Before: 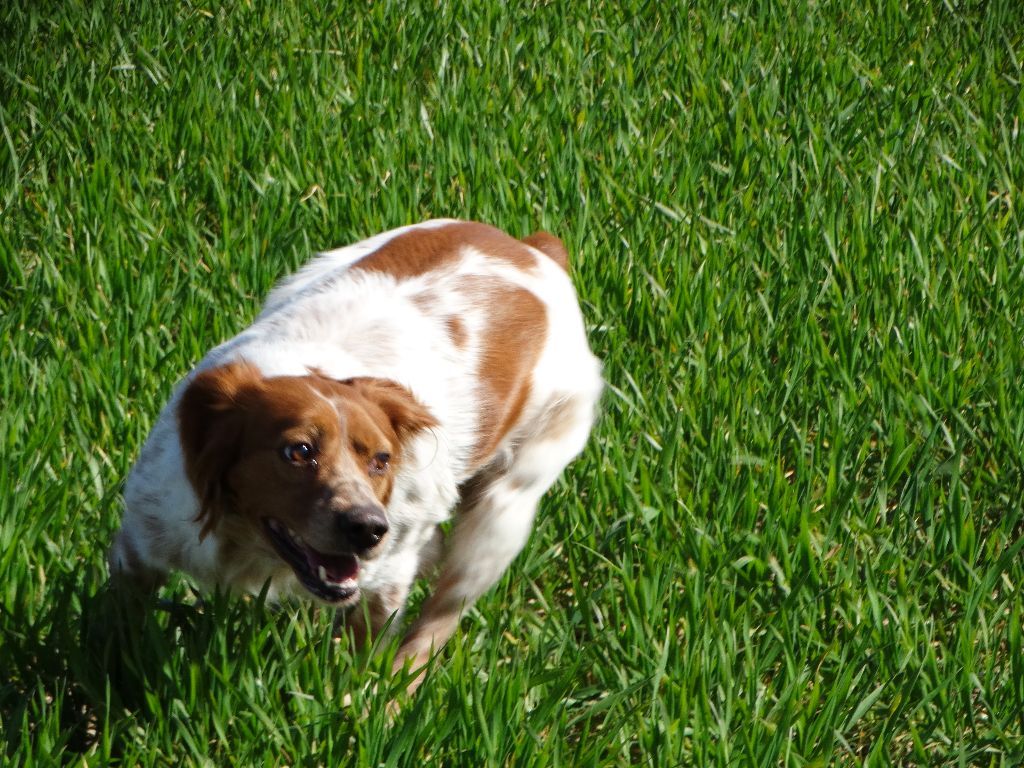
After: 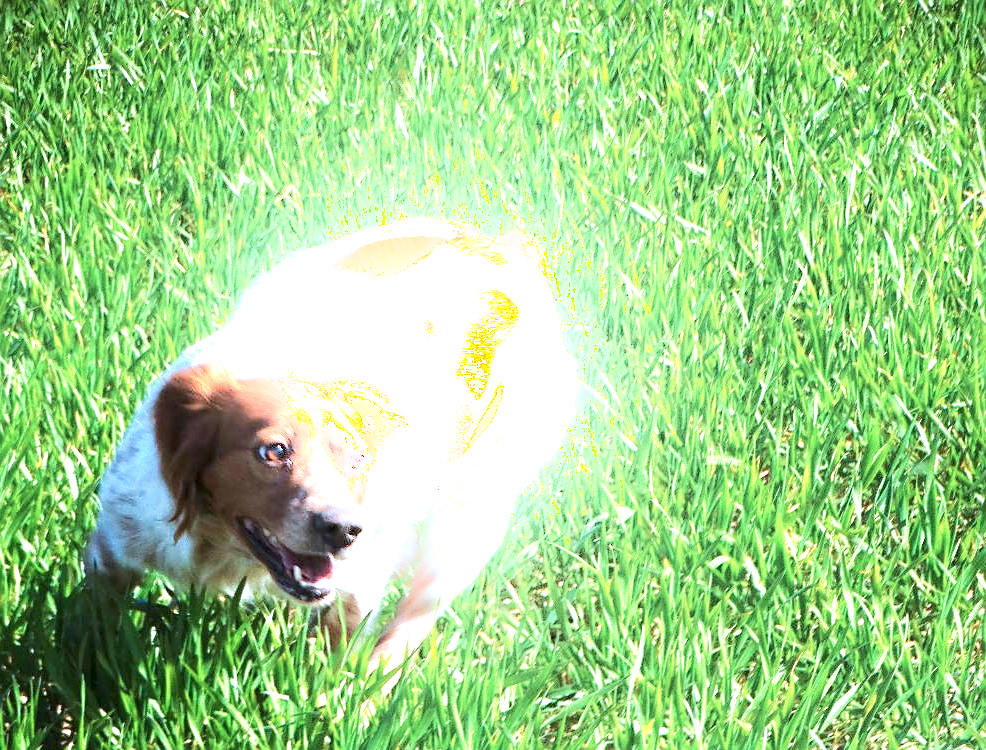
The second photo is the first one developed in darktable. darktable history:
crop and rotate: left 2.536%, right 1.107%, bottom 2.246%
color correction: highlights a* -2.24, highlights b* -18.1
local contrast: highlights 100%, shadows 100%, detail 120%, midtone range 0.2
sharpen: radius 1.864, amount 0.398, threshold 1.271
shadows and highlights: highlights 70.7, soften with gaussian
velvia: on, module defaults
exposure: black level correction 0, exposure 1.975 EV, compensate exposure bias true, compensate highlight preservation false
